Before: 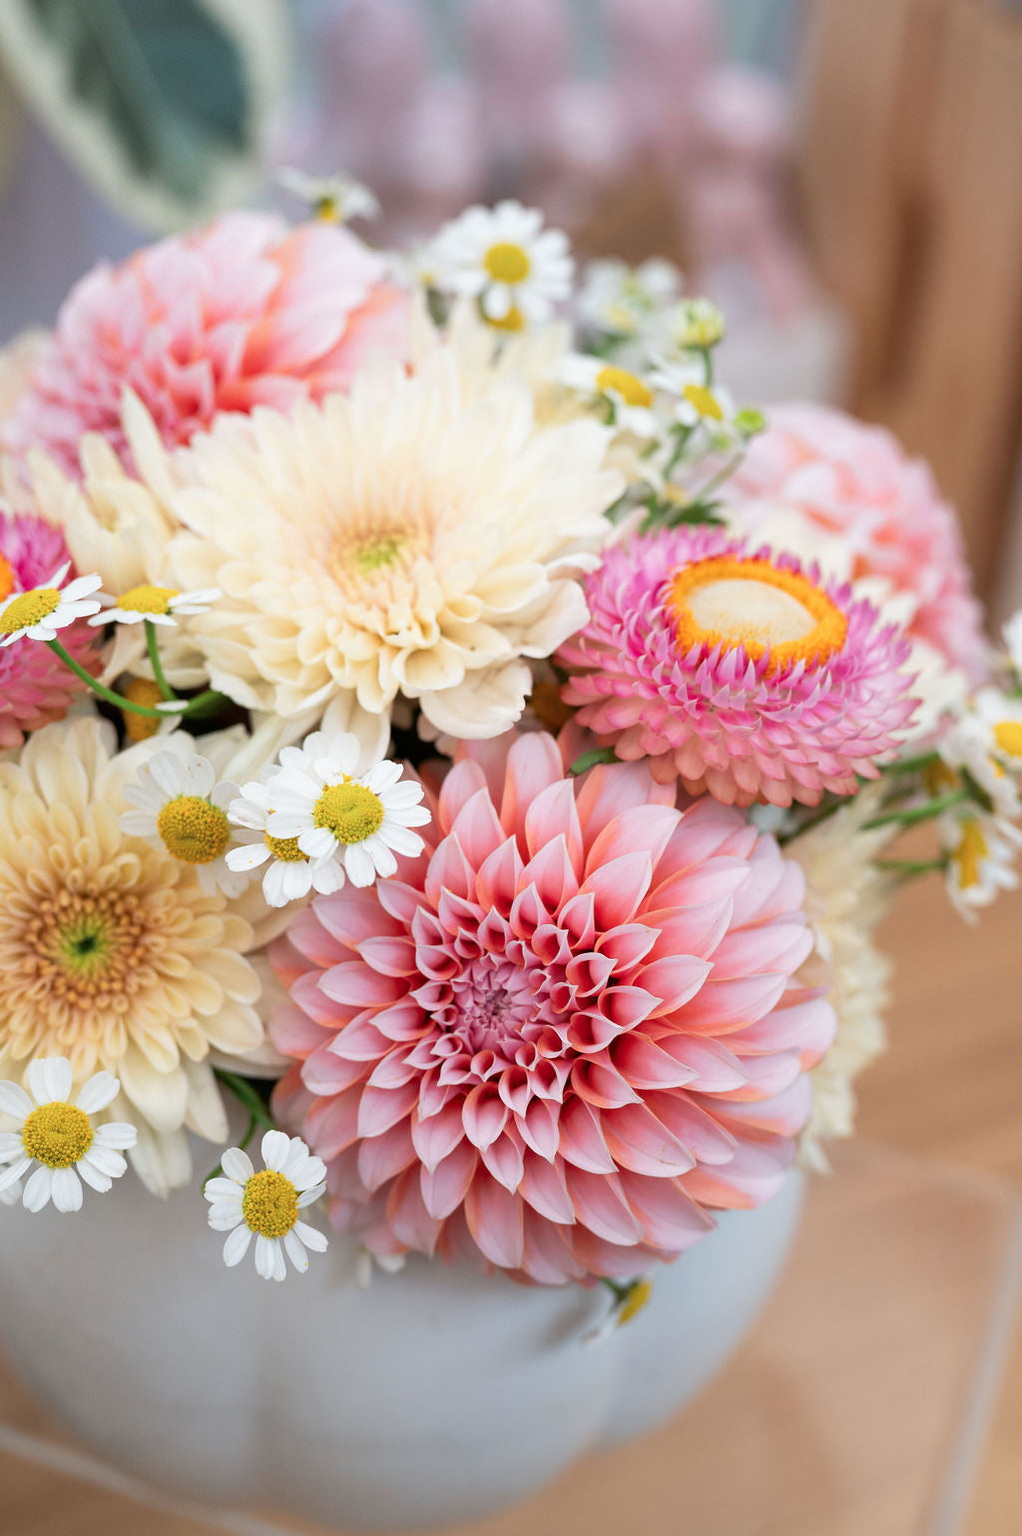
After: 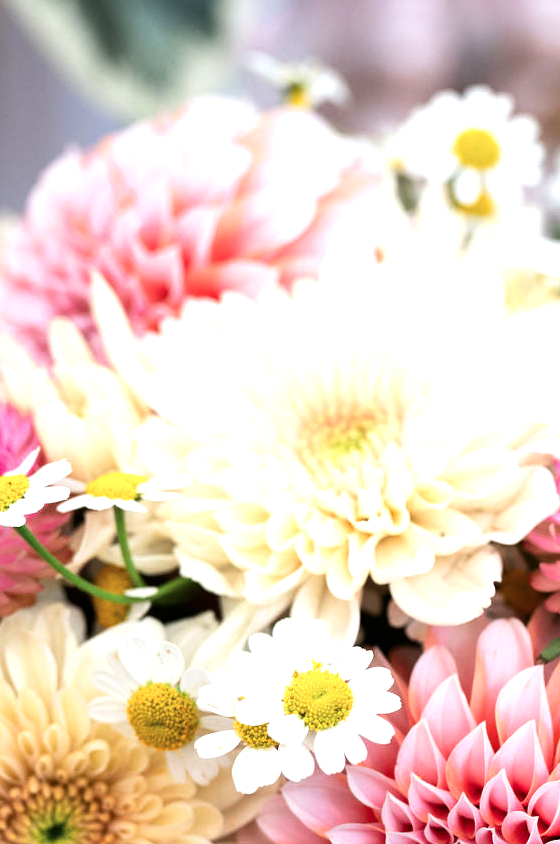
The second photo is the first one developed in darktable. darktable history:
tone equalizer: -8 EV -0.75 EV, -7 EV -0.7 EV, -6 EV -0.6 EV, -5 EV -0.4 EV, -3 EV 0.4 EV, -2 EV 0.6 EV, -1 EV 0.7 EV, +0 EV 0.75 EV, edges refinement/feathering 500, mask exposure compensation -1.57 EV, preserve details no
crop and rotate: left 3.047%, top 7.509%, right 42.236%, bottom 37.598%
